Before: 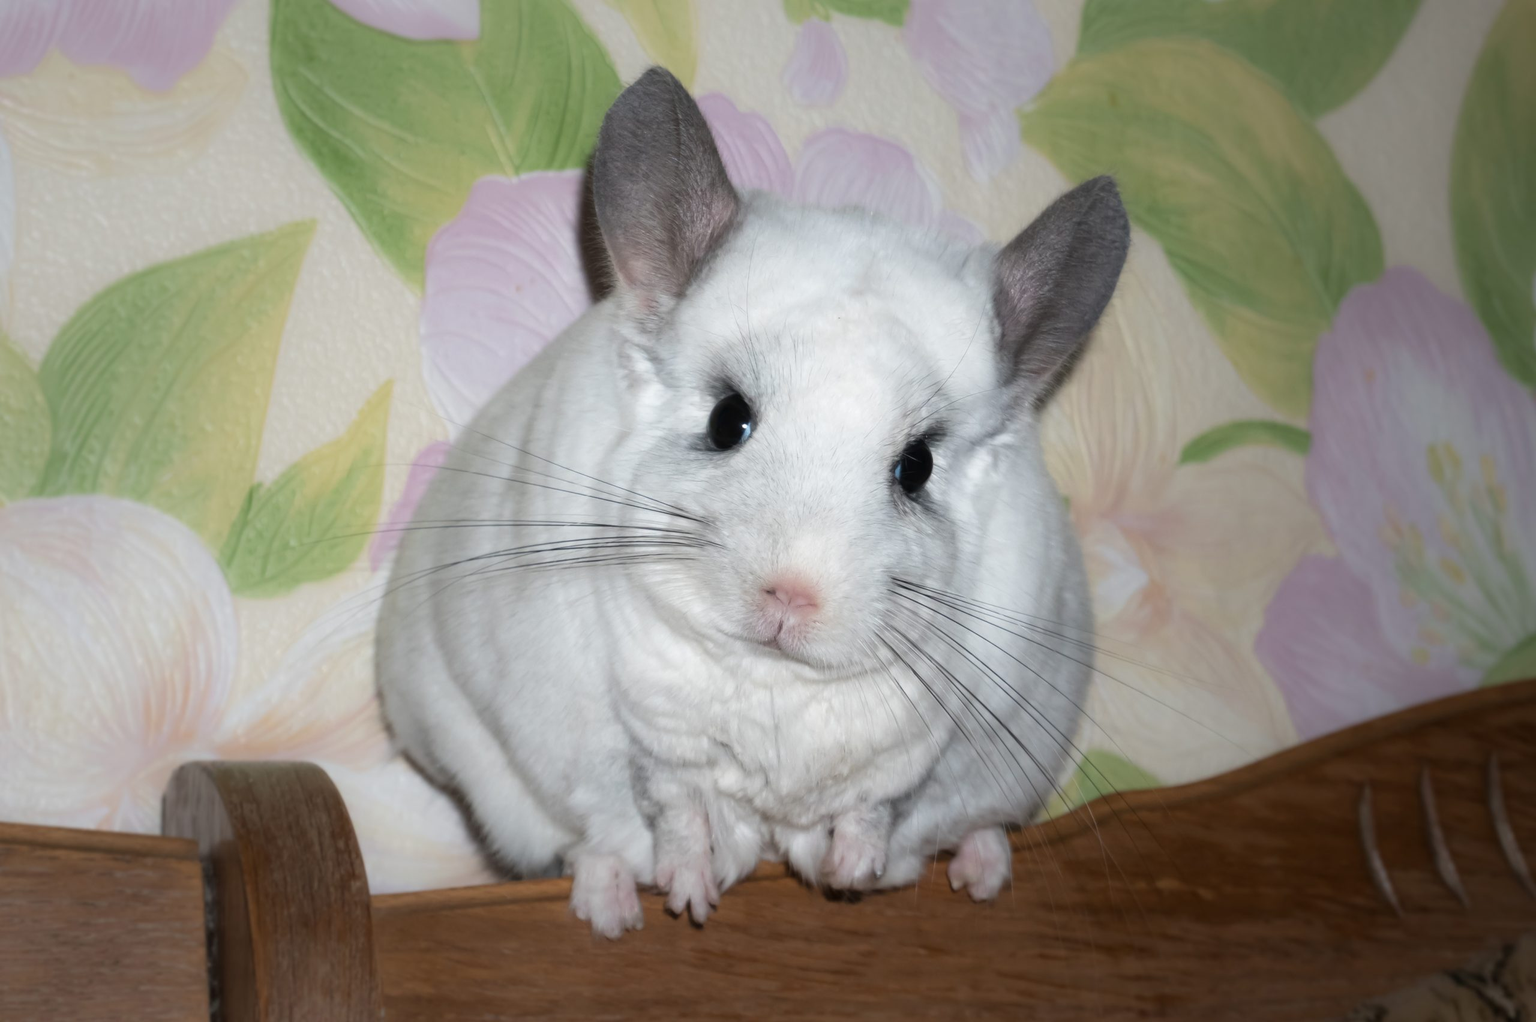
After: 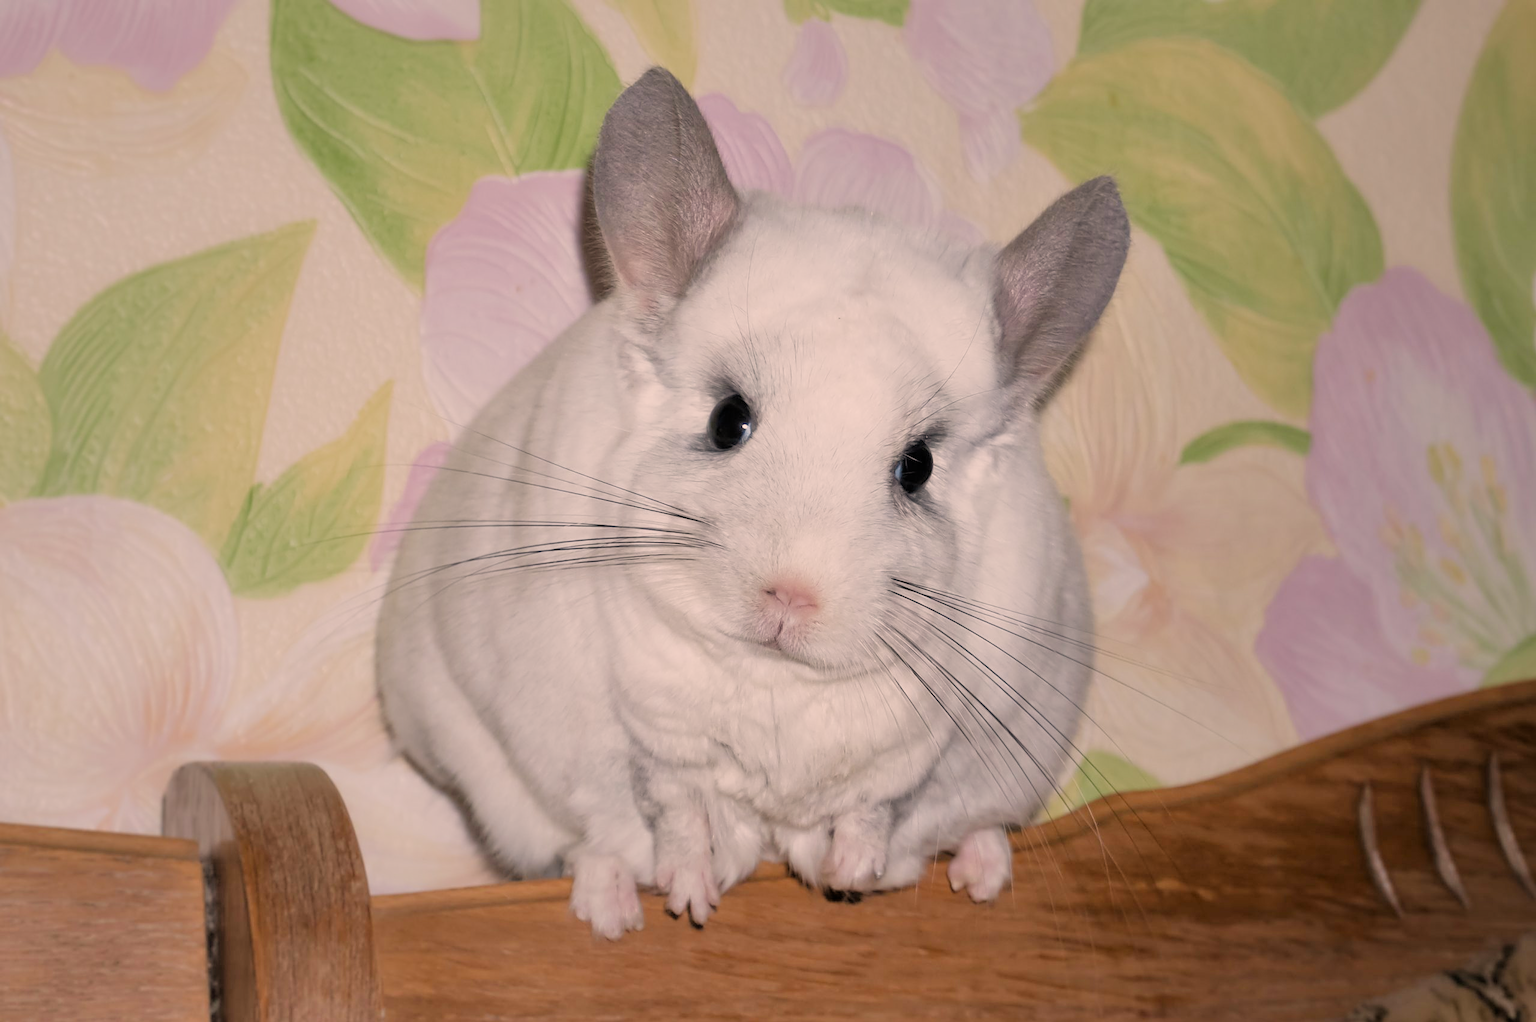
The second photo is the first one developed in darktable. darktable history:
filmic rgb: middle gray luminance 18.23%, black relative exposure -11.27 EV, white relative exposure 3.75 EV, threshold 3.06 EV, target black luminance 0%, hardness 5.84, latitude 58.17%, contrast 0.964, shadows ↔ highlights balance 49.5%, color science v4 (2020), enable highlight reconstruction true
color correction: highlights a* 11.92, highlights b* 11.85
tone equalizer: -7 EV 0.153 EV, -6 EV 0.578 EV, -5 EV 1.15 EV, -4 EV 1.35 EV, -3 EV 1.12 EV, -2 EV 0.6 EV, -1 EV 0.147 EV, mask exposure compensation -0.484 EV
sharpen: on, module defaults
